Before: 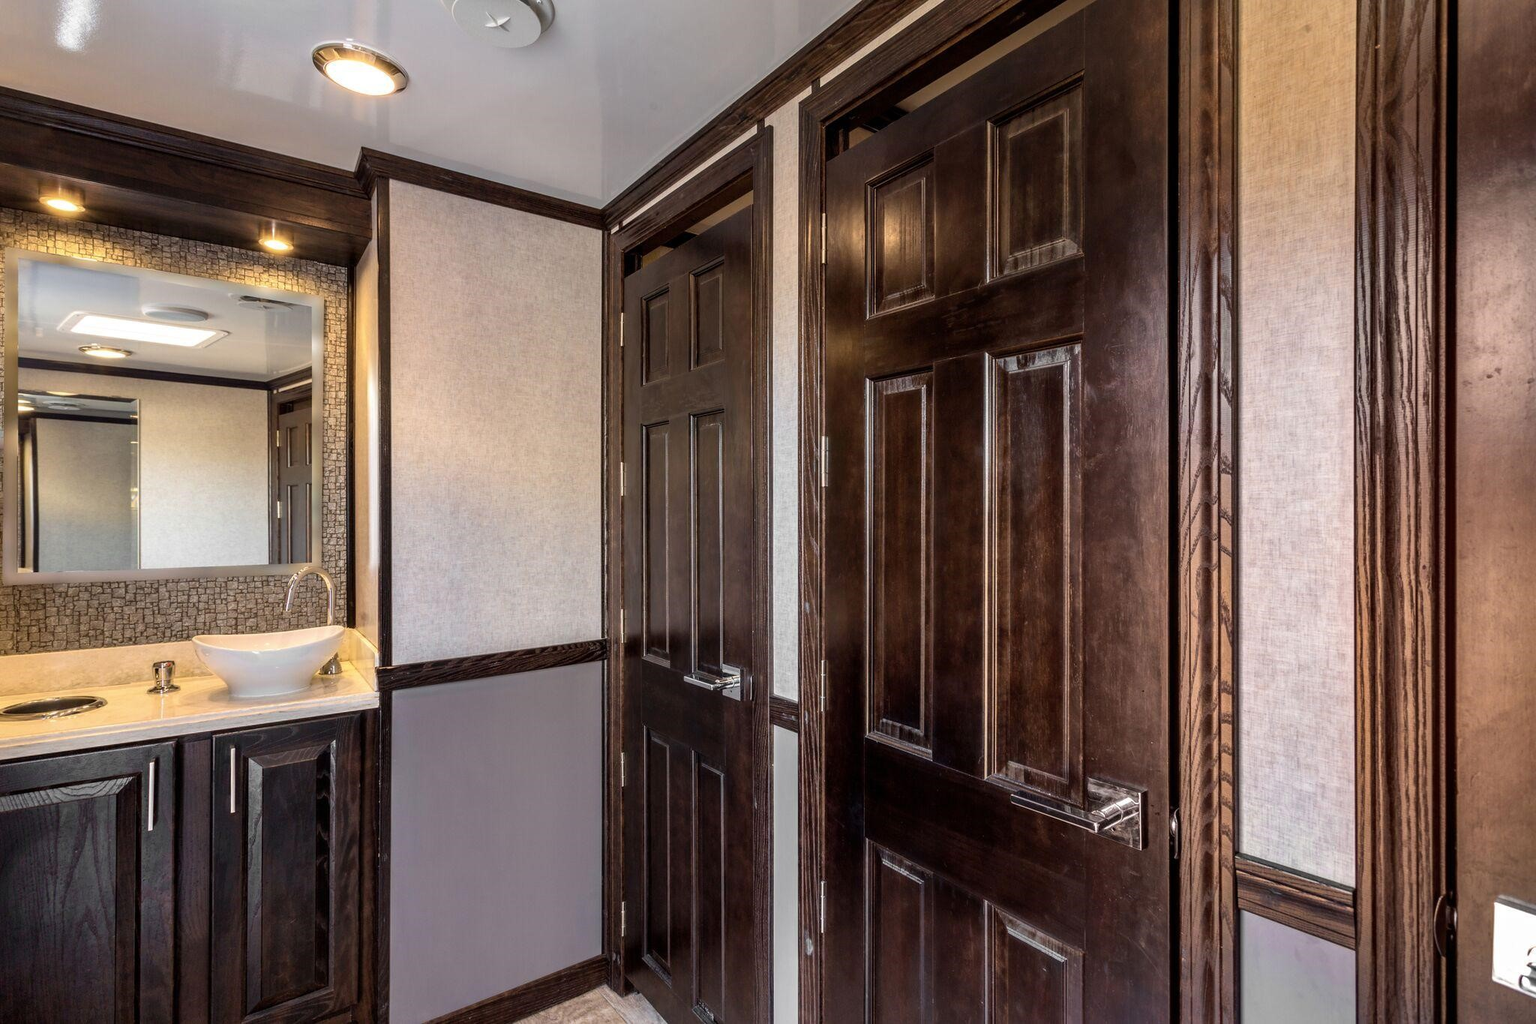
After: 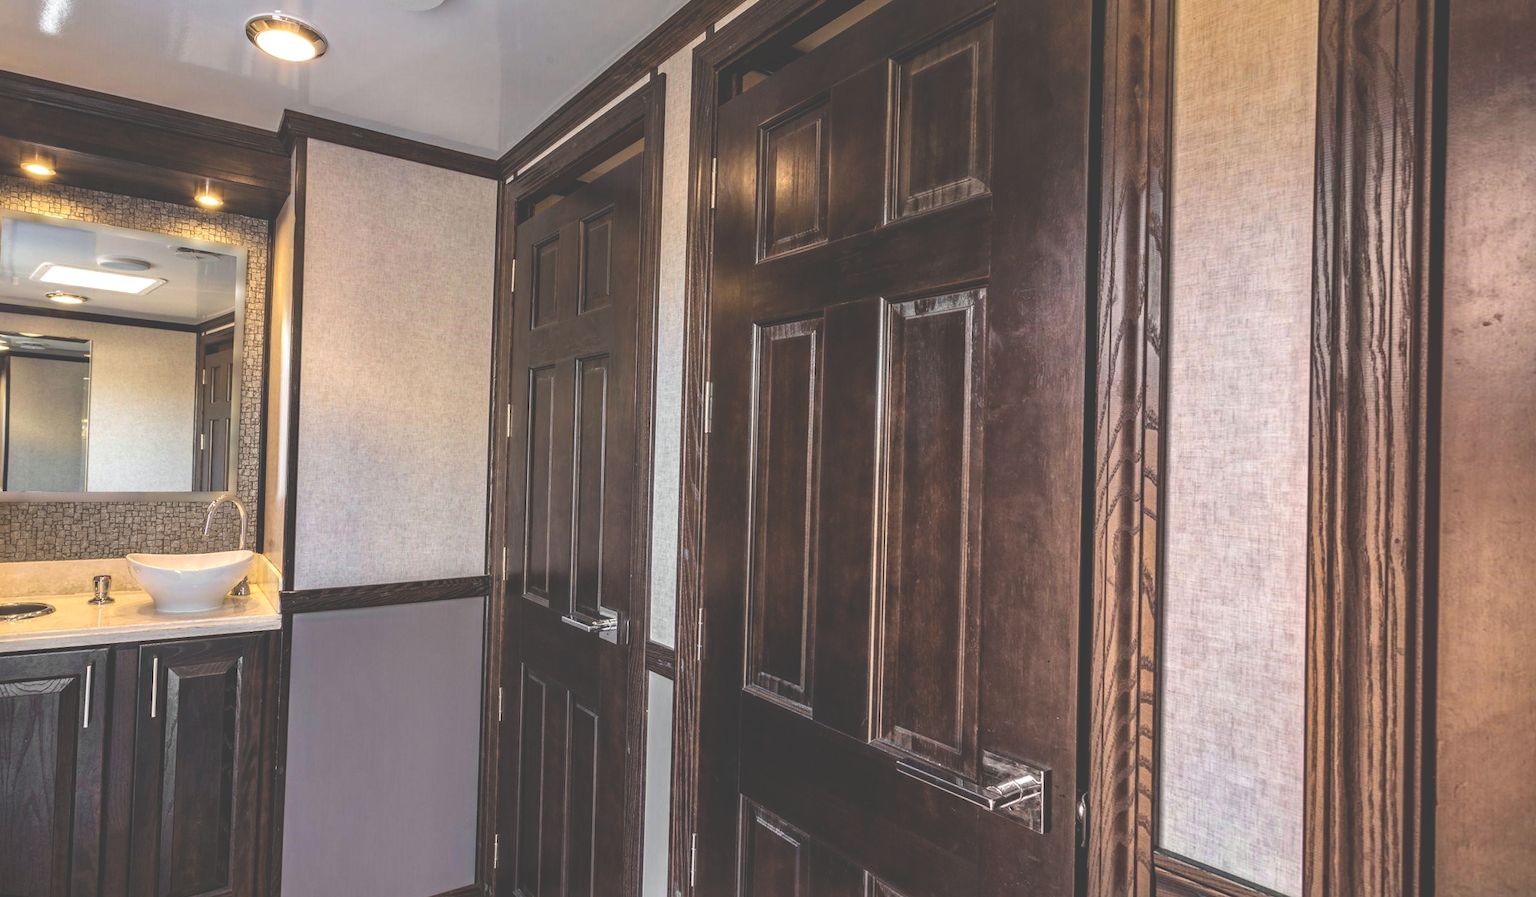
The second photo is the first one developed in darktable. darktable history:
haze removal: compatibility mode true, adaptive false
rotate and perspective: rotation 1.69°, lens shift (vertical) -0.023, lens shift (horizontal) -0.291, crop left 0.025, crop right 0.988, crop top 0.092, crop bottom 0.842
exposure: black level correction -0.041, exposure 0.064 EV, compensate highlight preservation false
